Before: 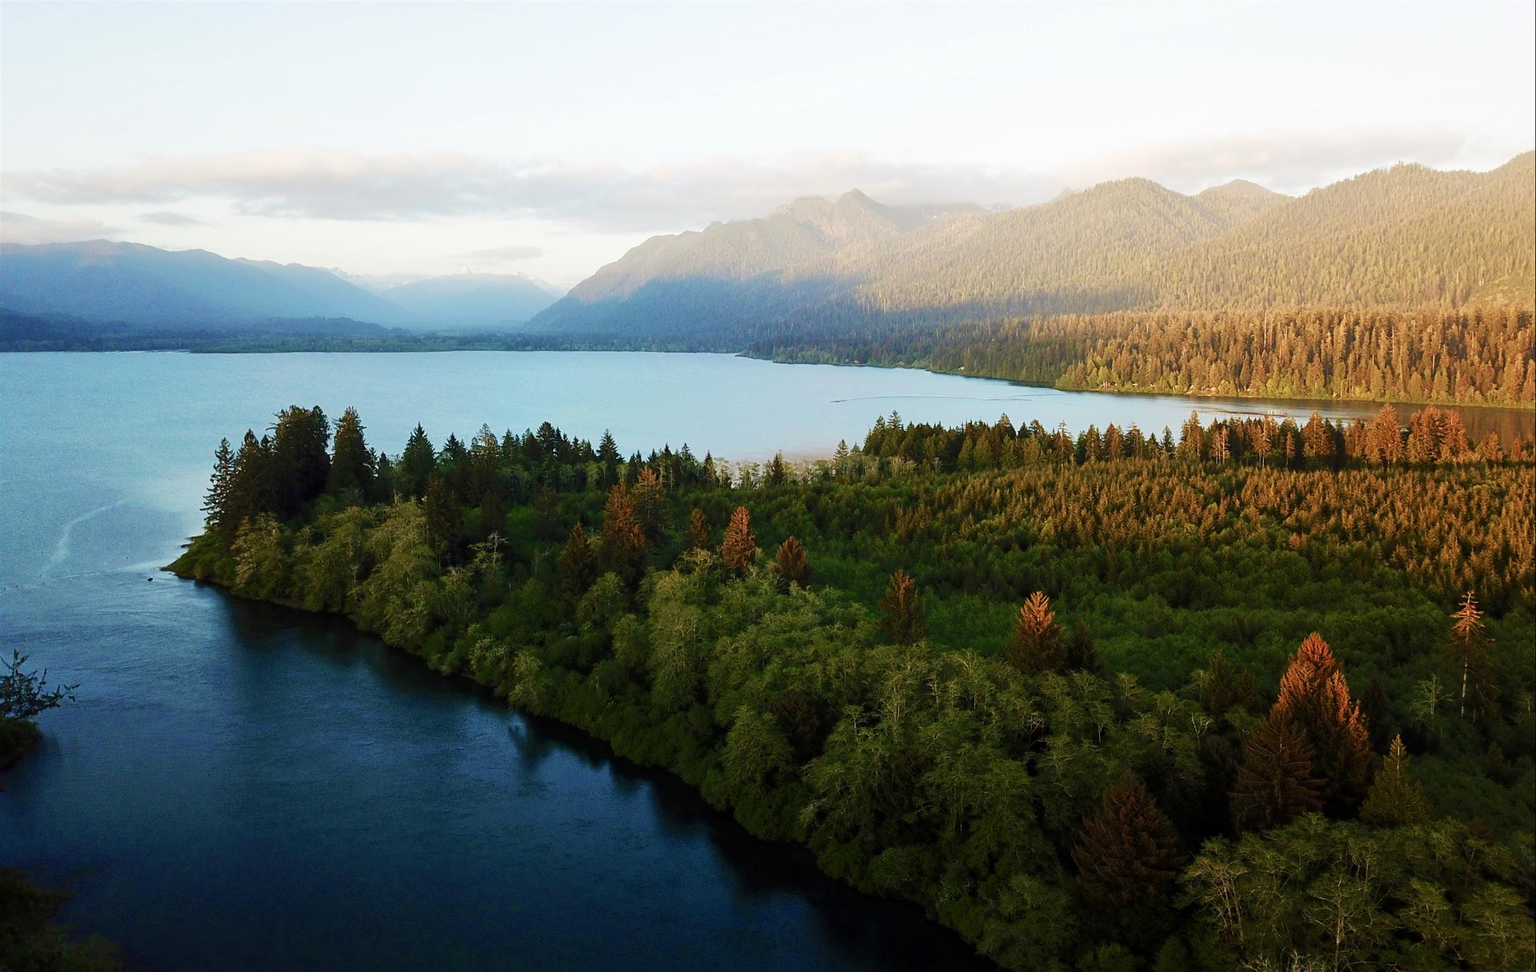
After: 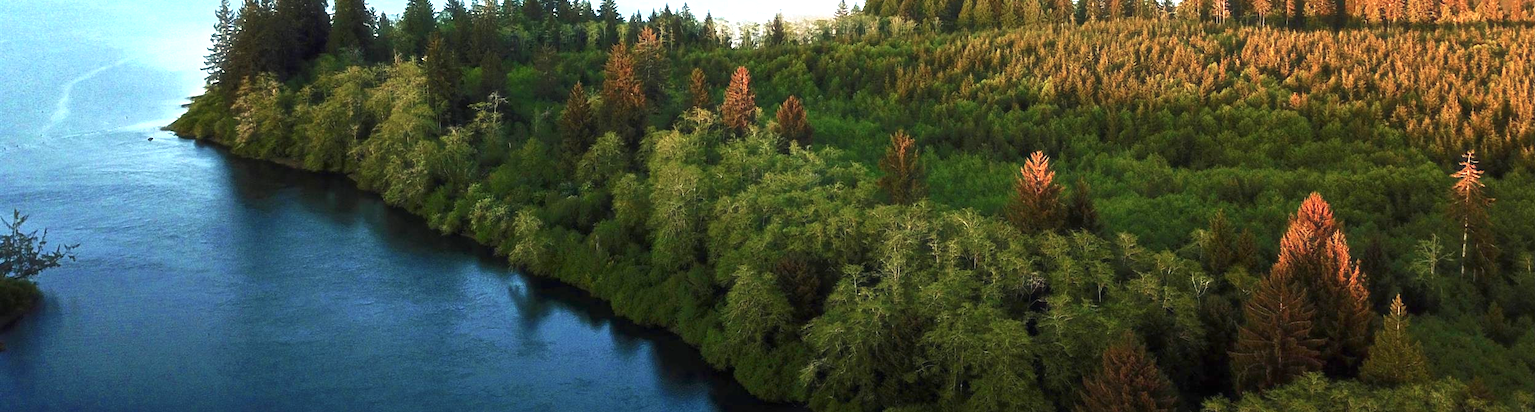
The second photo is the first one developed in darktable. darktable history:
exposure: black level correction 0, exposure 1.2 EV, compensate exposure bias true, compensate highlight preservation false
crop: top 45.366%, bottom 12.128%
haze removal: strength -0.081, distance 0.361, compatibility mode true, adaptive false
